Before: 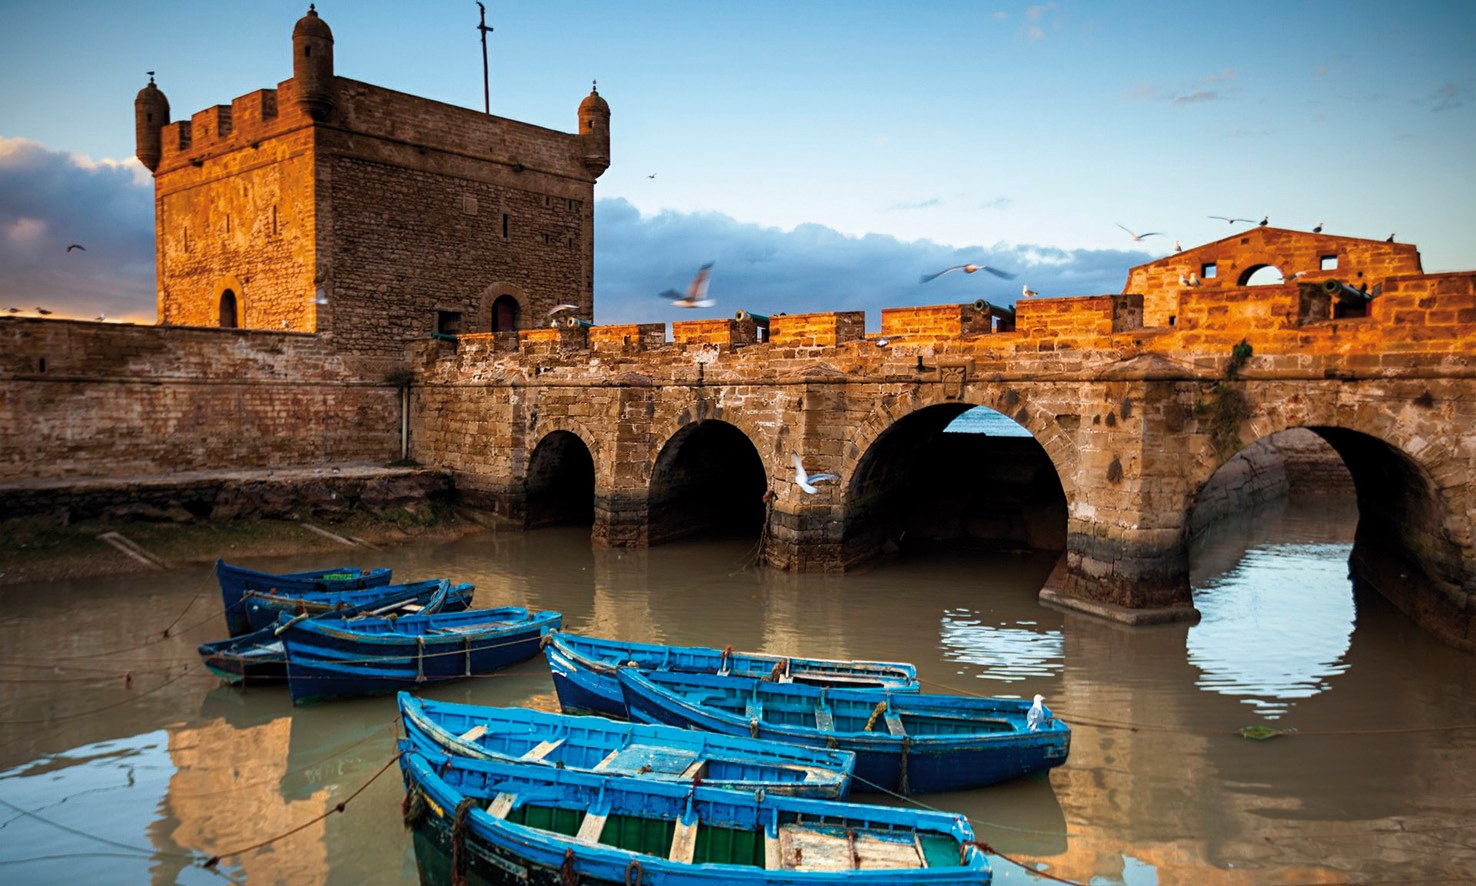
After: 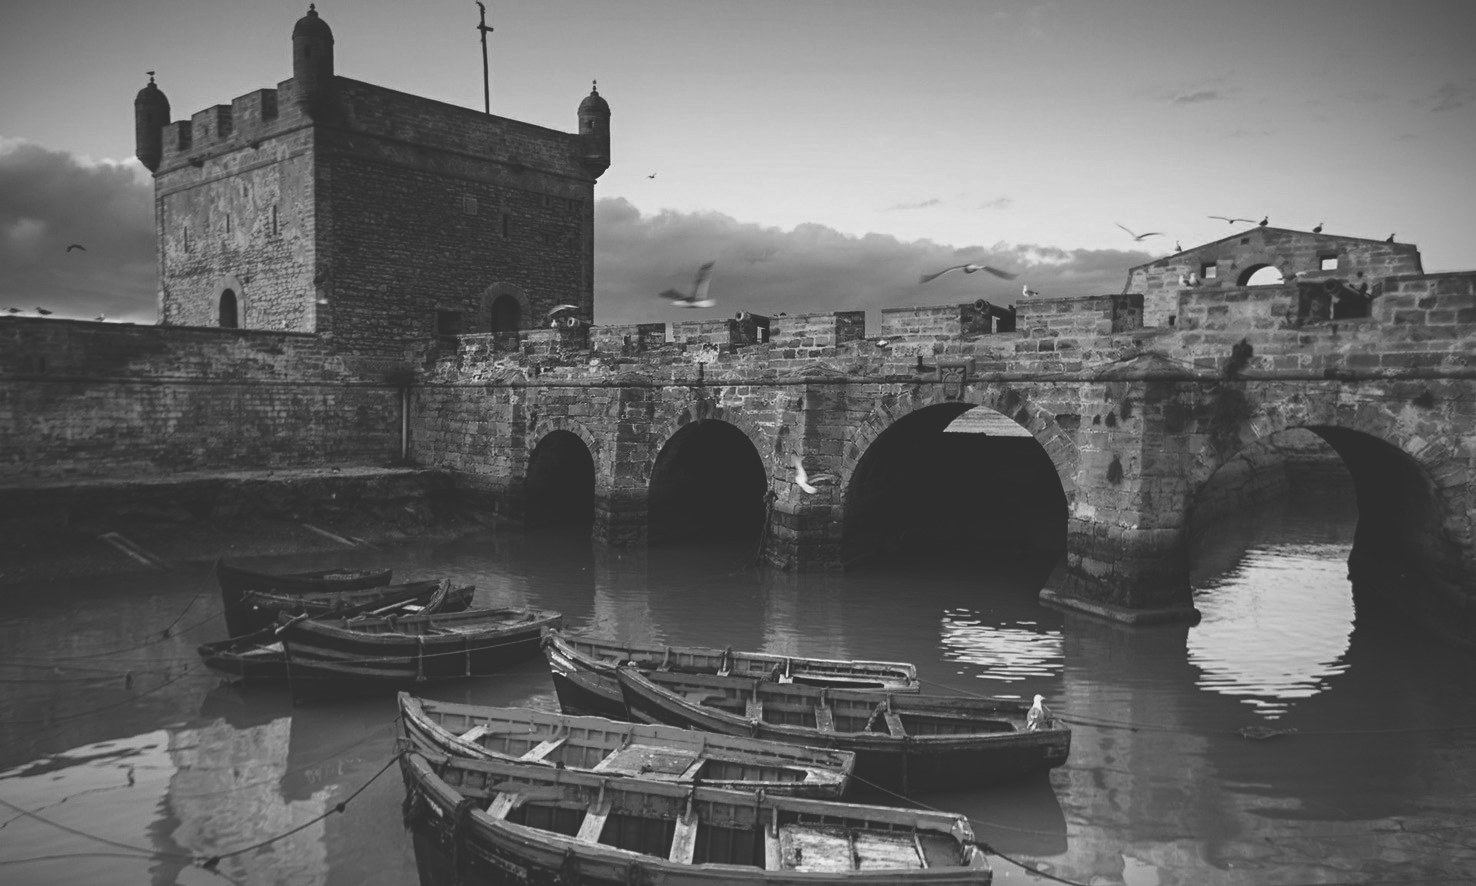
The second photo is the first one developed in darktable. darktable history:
monochrome: a -71.75, b 75.82
rgb curve: curves: ch0 [(0, 0.186) (0.314, 0.284) (0.775, 0.708) (1, 1)], compensate middle gray true, preserve colors none
rgb levels: mode RGB, independent channels, levels [[0, 0.474, 1], [0, 0.5, 1], [0, 0.5, 1]]
